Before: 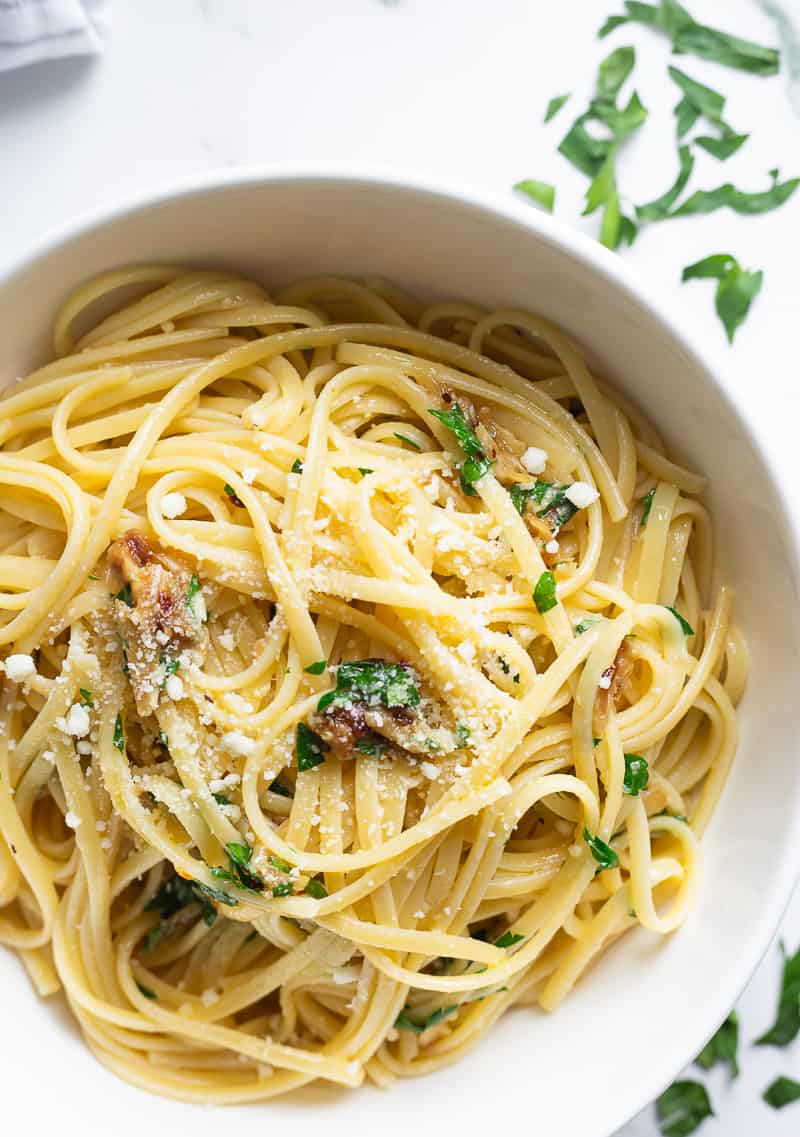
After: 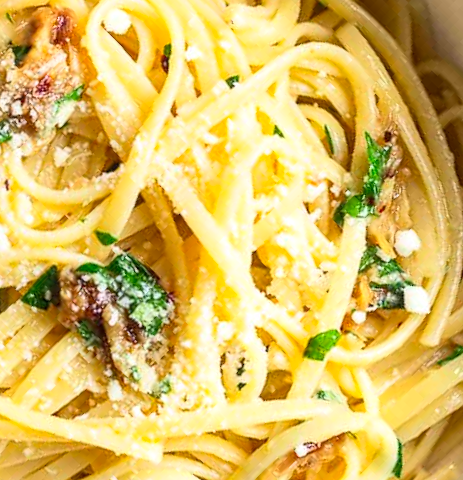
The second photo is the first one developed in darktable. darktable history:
contrast brightness saturation: contrast 0.198, brightness 0.168, saturation 0.23
local contrast: on, module defaults
crop and rotate: angle -44.43°, top 16.158%, right 0.925%, bottom 11.662%
